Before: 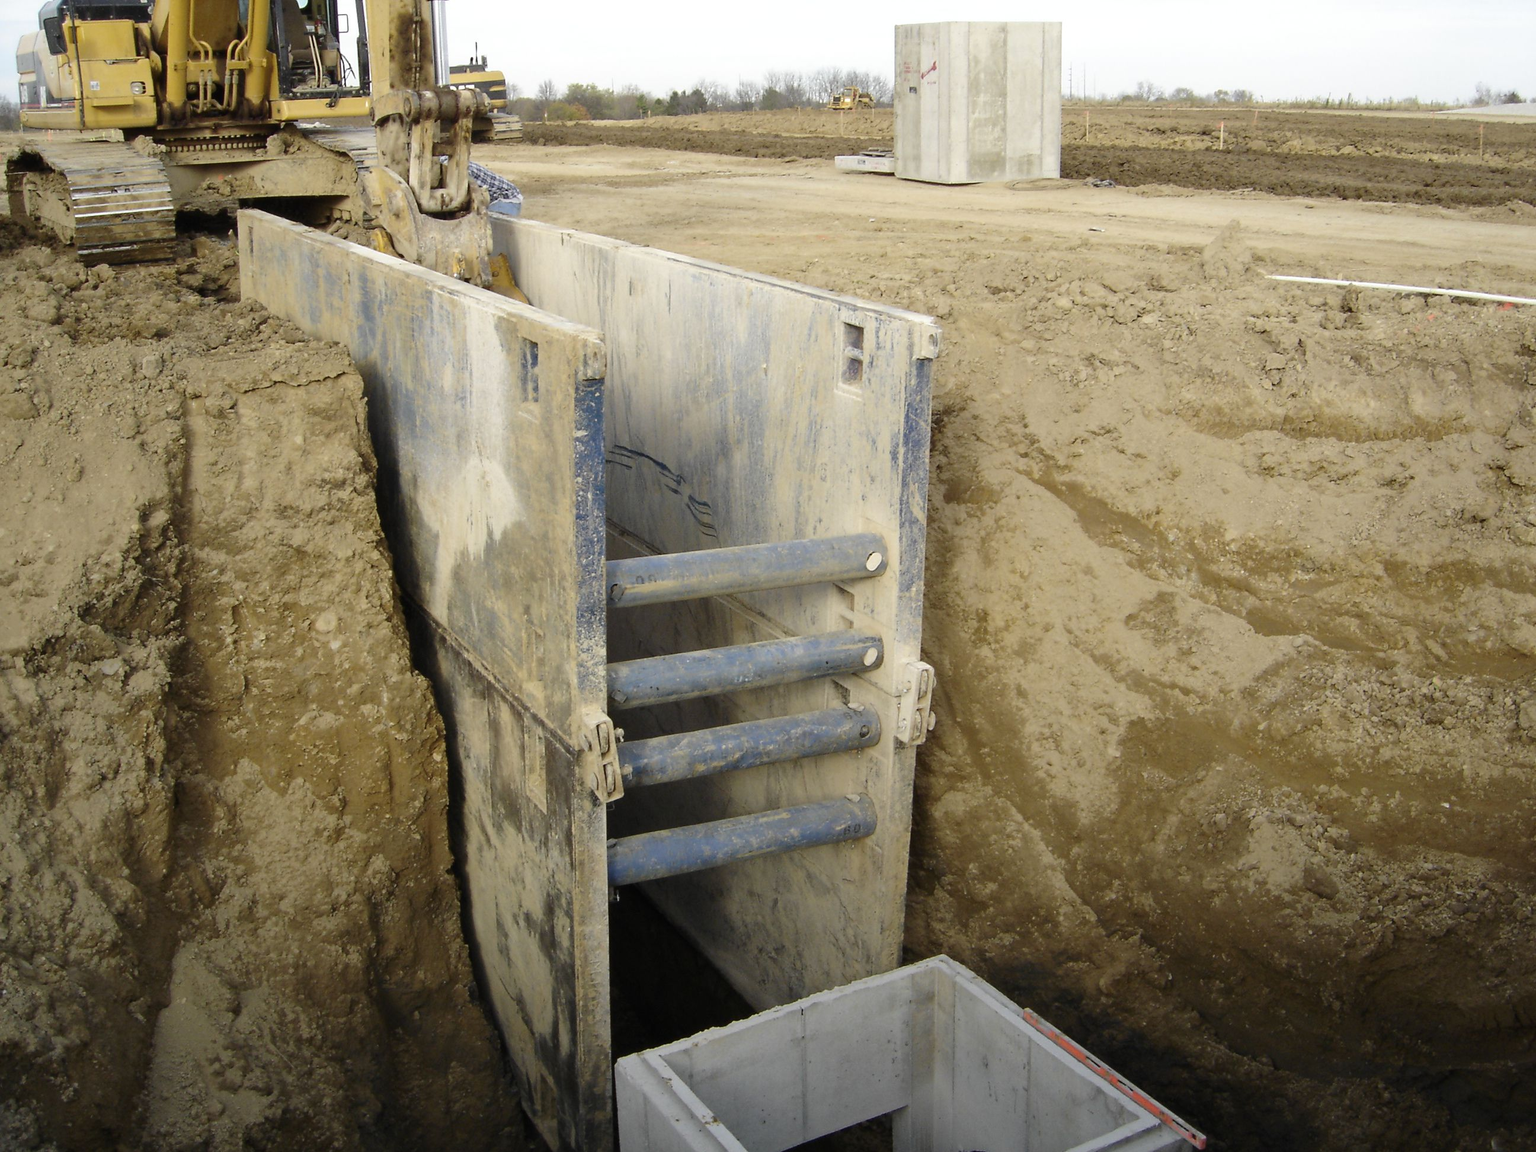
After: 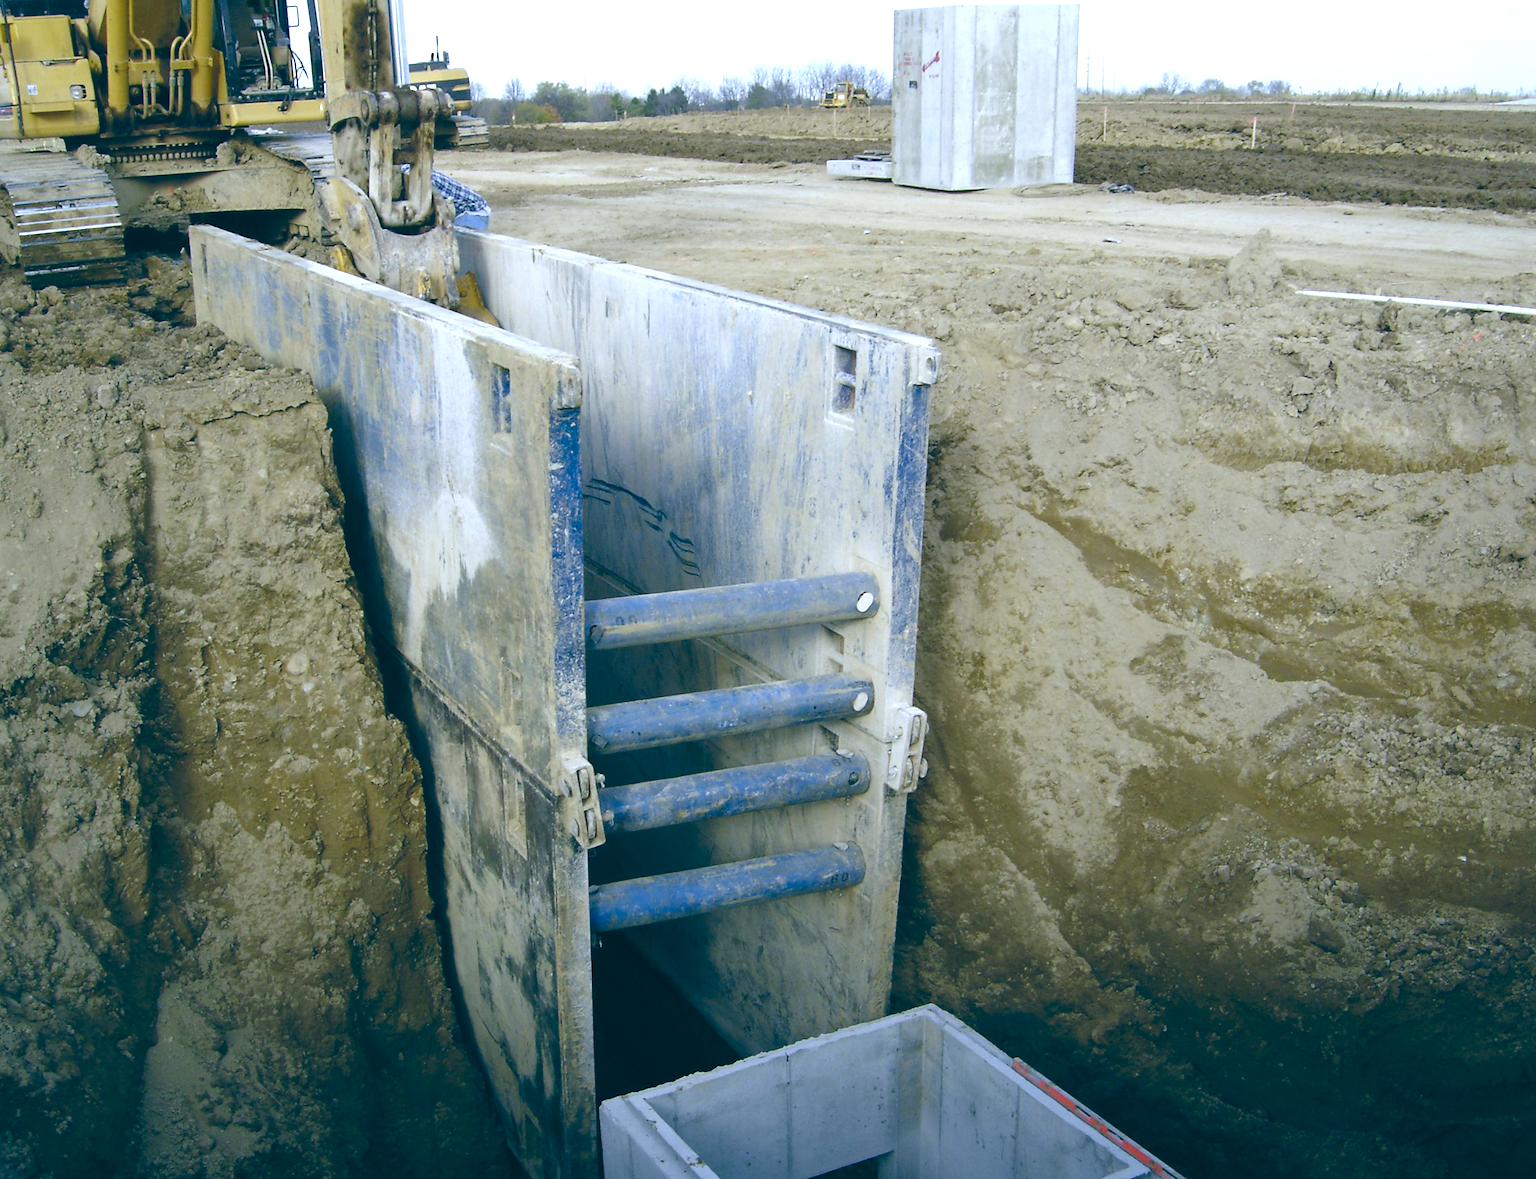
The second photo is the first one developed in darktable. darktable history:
color balance rgb: perceptual saturation grading › global saturation 20%, perceptual saturation grading › highlights -25%, perceptual saturation grading › shadows 50%
color balance: lift [1.016, 0.983, 1, 1.017], gamma [0.958, 1, 1, 1], gain [0.981, 1.007, 0.993, 1.002], input saturation 118.26%, contrast 13.43%, contrast fulcrum 21.62%, output saturation 82.76%
white balance: red 0.948, green 1.02, blue 1.176
rotate and perspective: rotation 0.074°, lens shift (vertical) 0.096, lens shift (horizontal) -0.041, crop left 0.043, crop right 0.952, crop top 0.024, crop bottom 0.979
